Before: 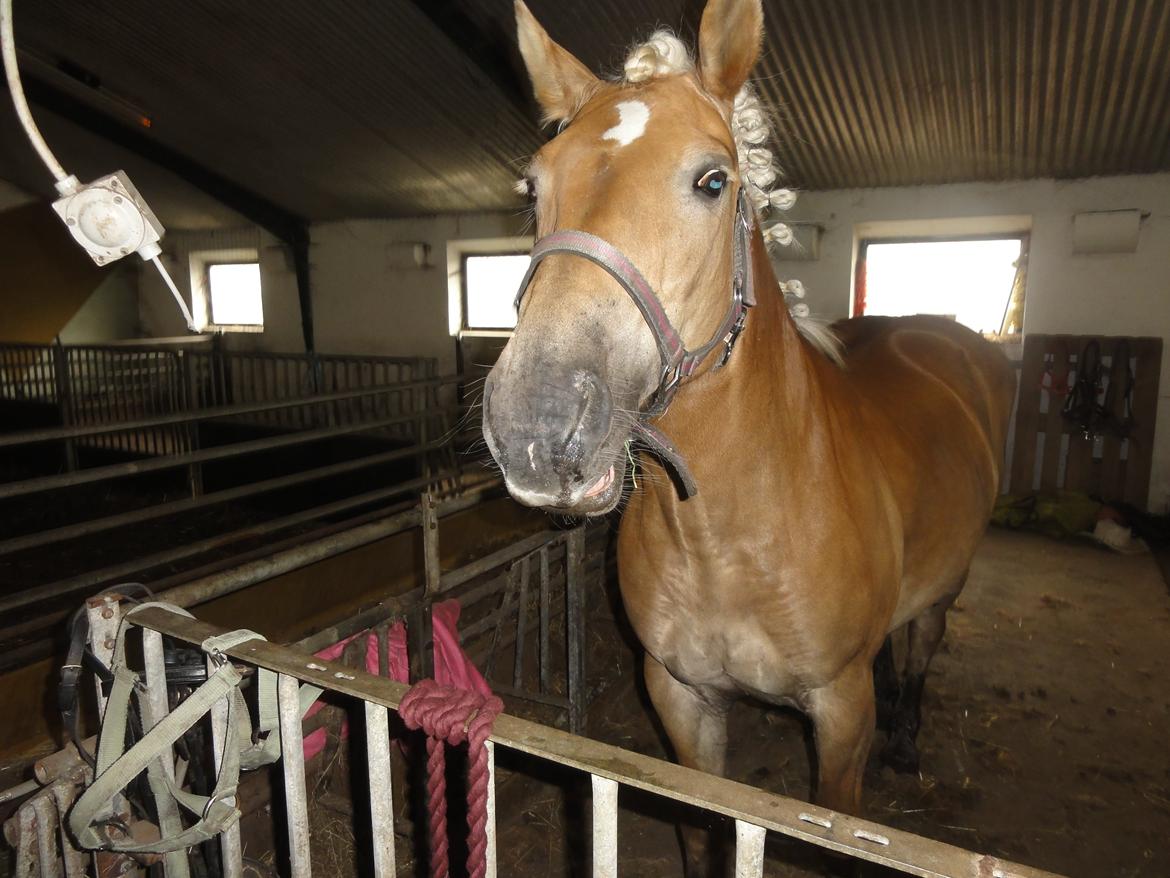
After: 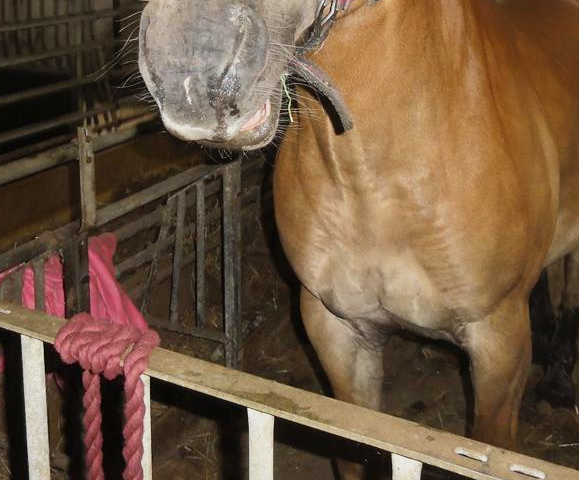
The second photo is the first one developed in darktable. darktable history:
exposure: black level correction 0.001, exposure 0.499 EV, compensate highlight preservation false
filmic rgb: black relative exposure -16 EV, white relative exposure 5.31 EV, hardness 5.9, contrast 1.252, contrast in shadows safe
crop: left 29.482%, top 41.78%, right 21.017%, bottom 3.49%
shadows and highlights: on, module defaults
